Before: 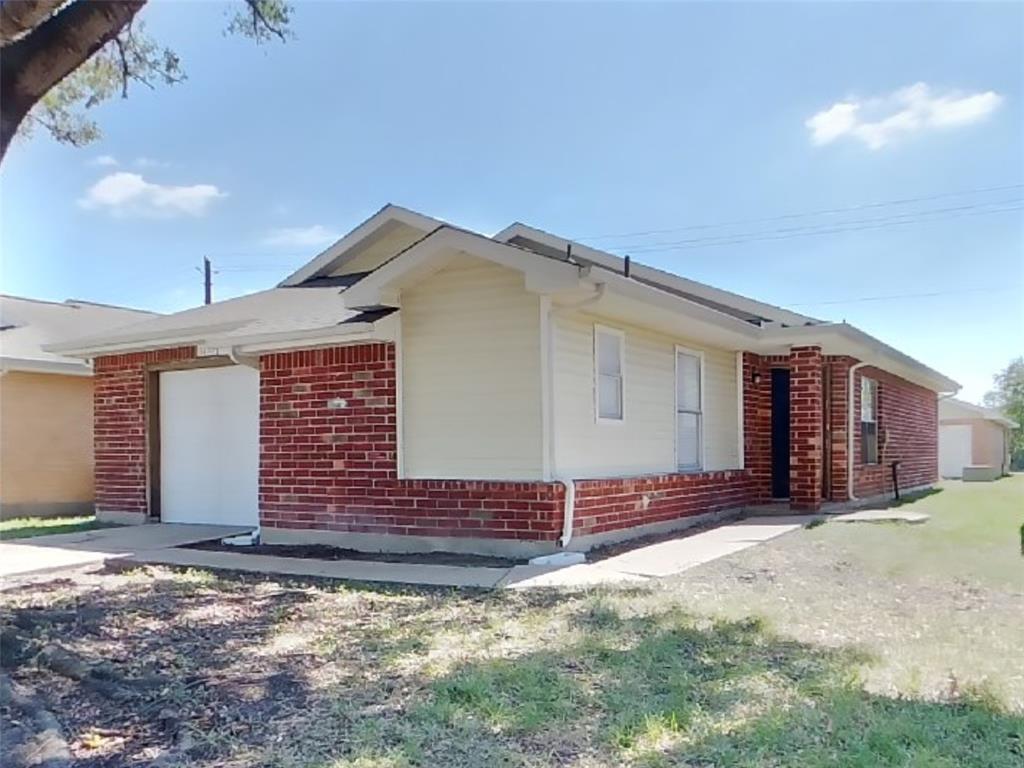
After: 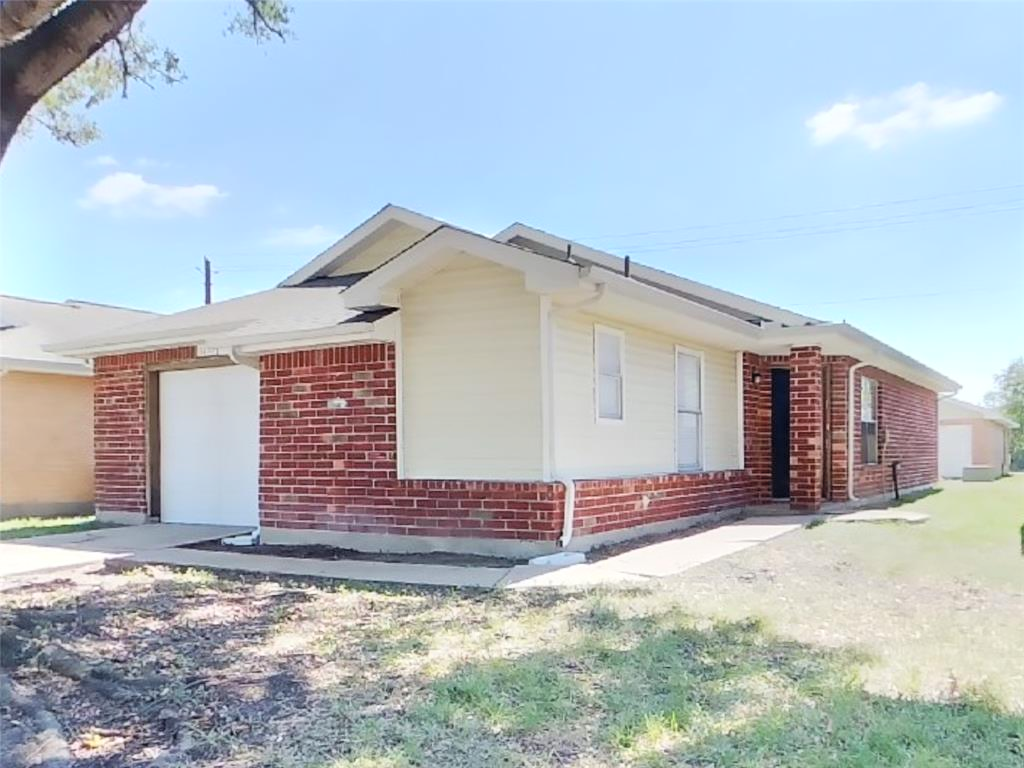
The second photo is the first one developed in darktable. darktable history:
contrast brightness saturation: contrast 0.139, brightness 0.229
